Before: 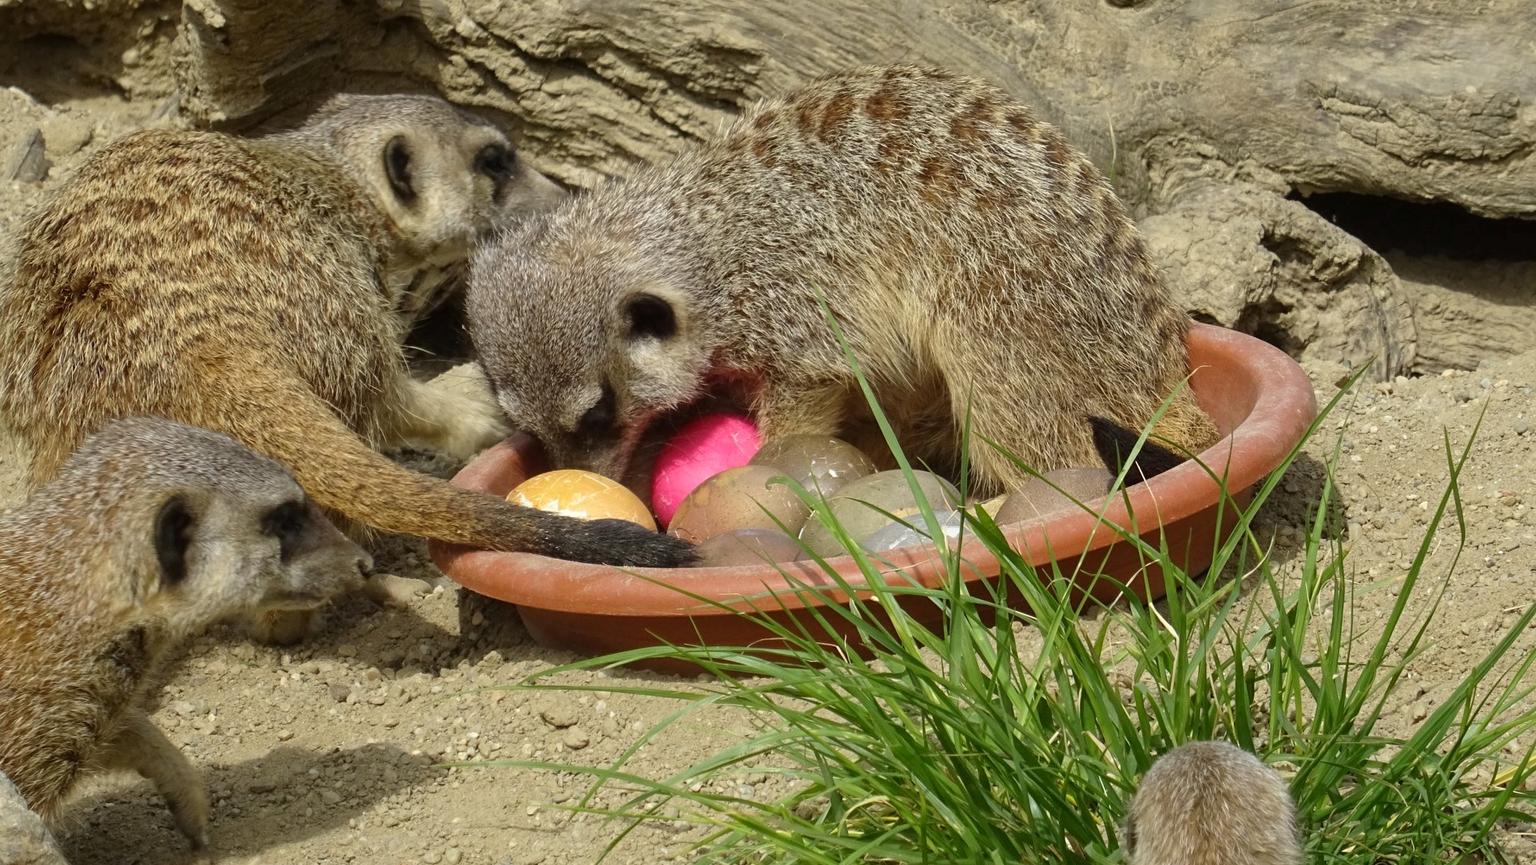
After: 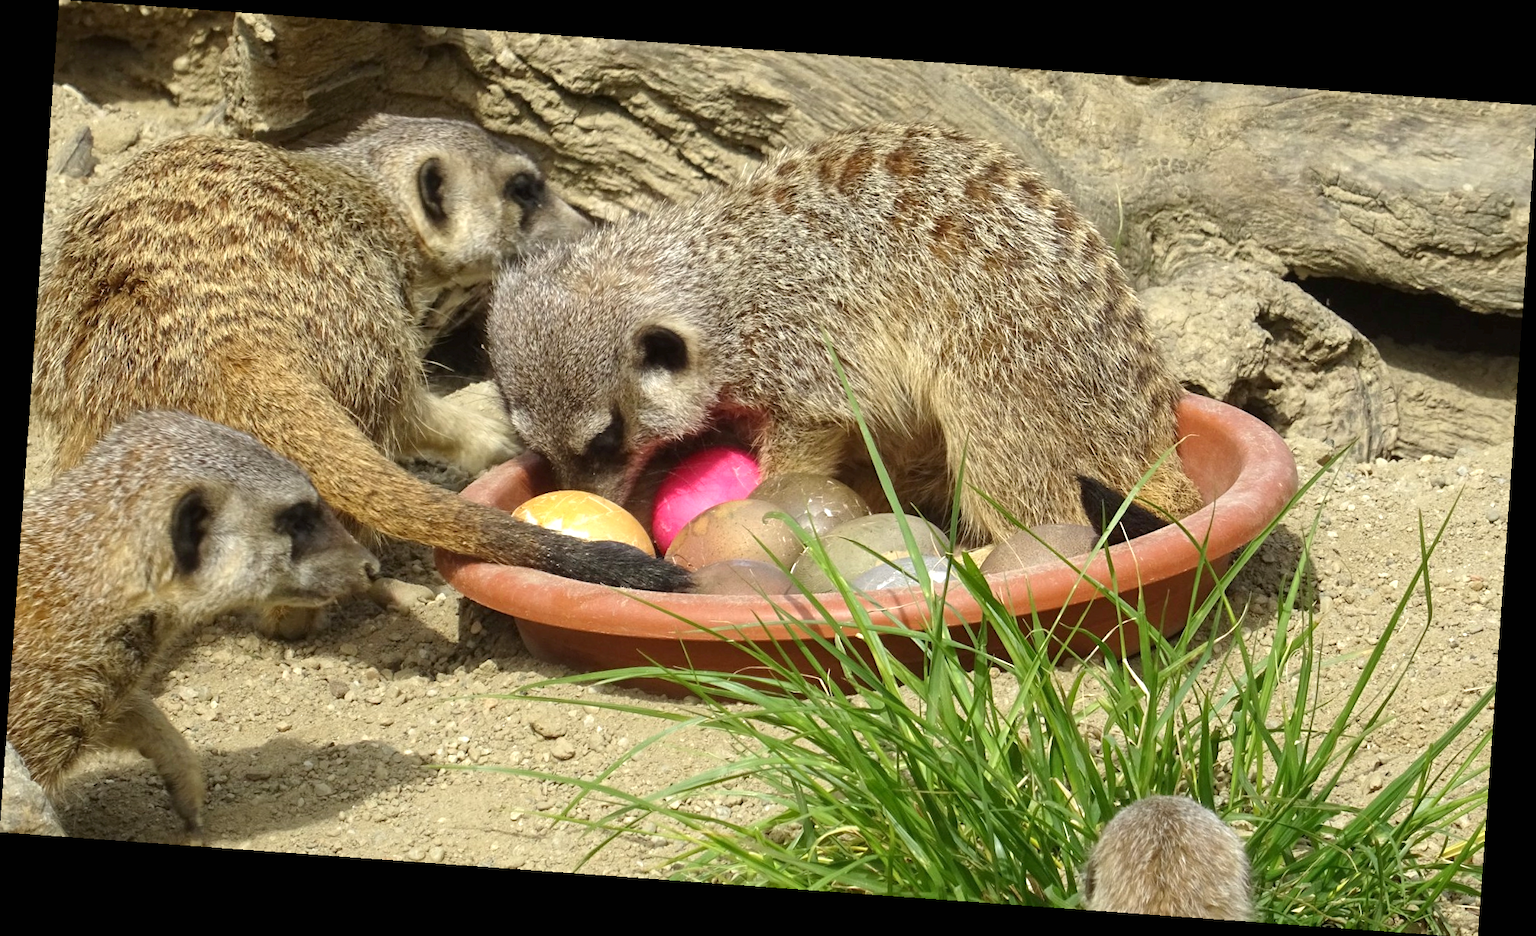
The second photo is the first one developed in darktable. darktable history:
exposure: black level correction 0, exposure 0.5 EV, compensate highlight preservation false
rotate and perspective: rotation 4.1°, automatic cropping off
